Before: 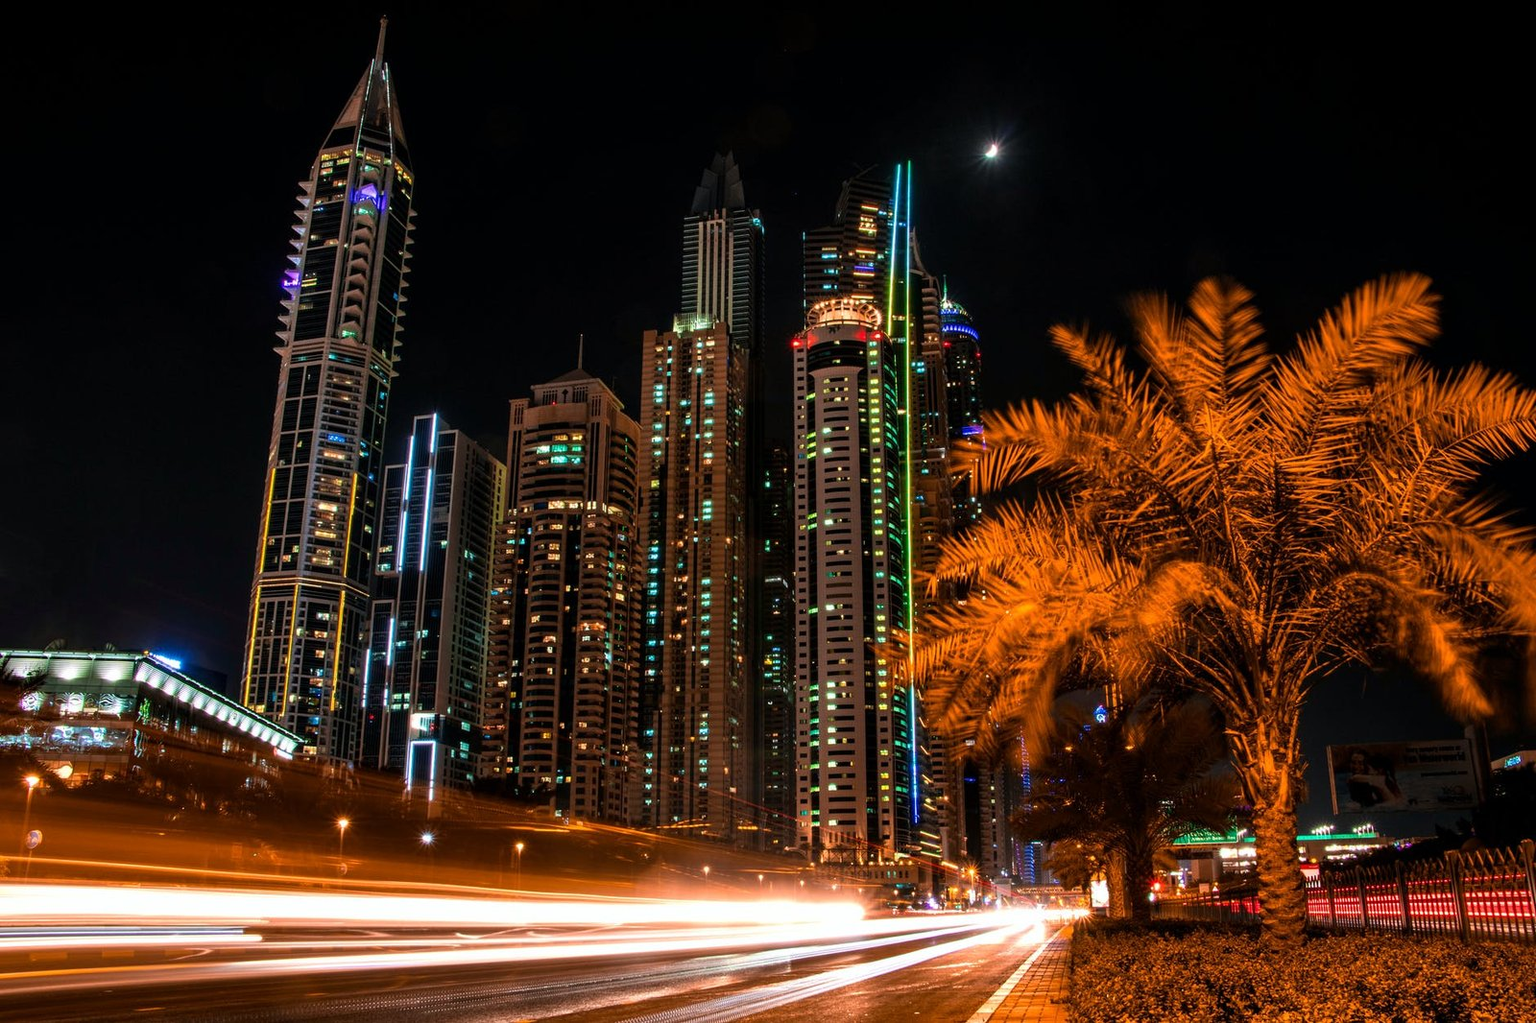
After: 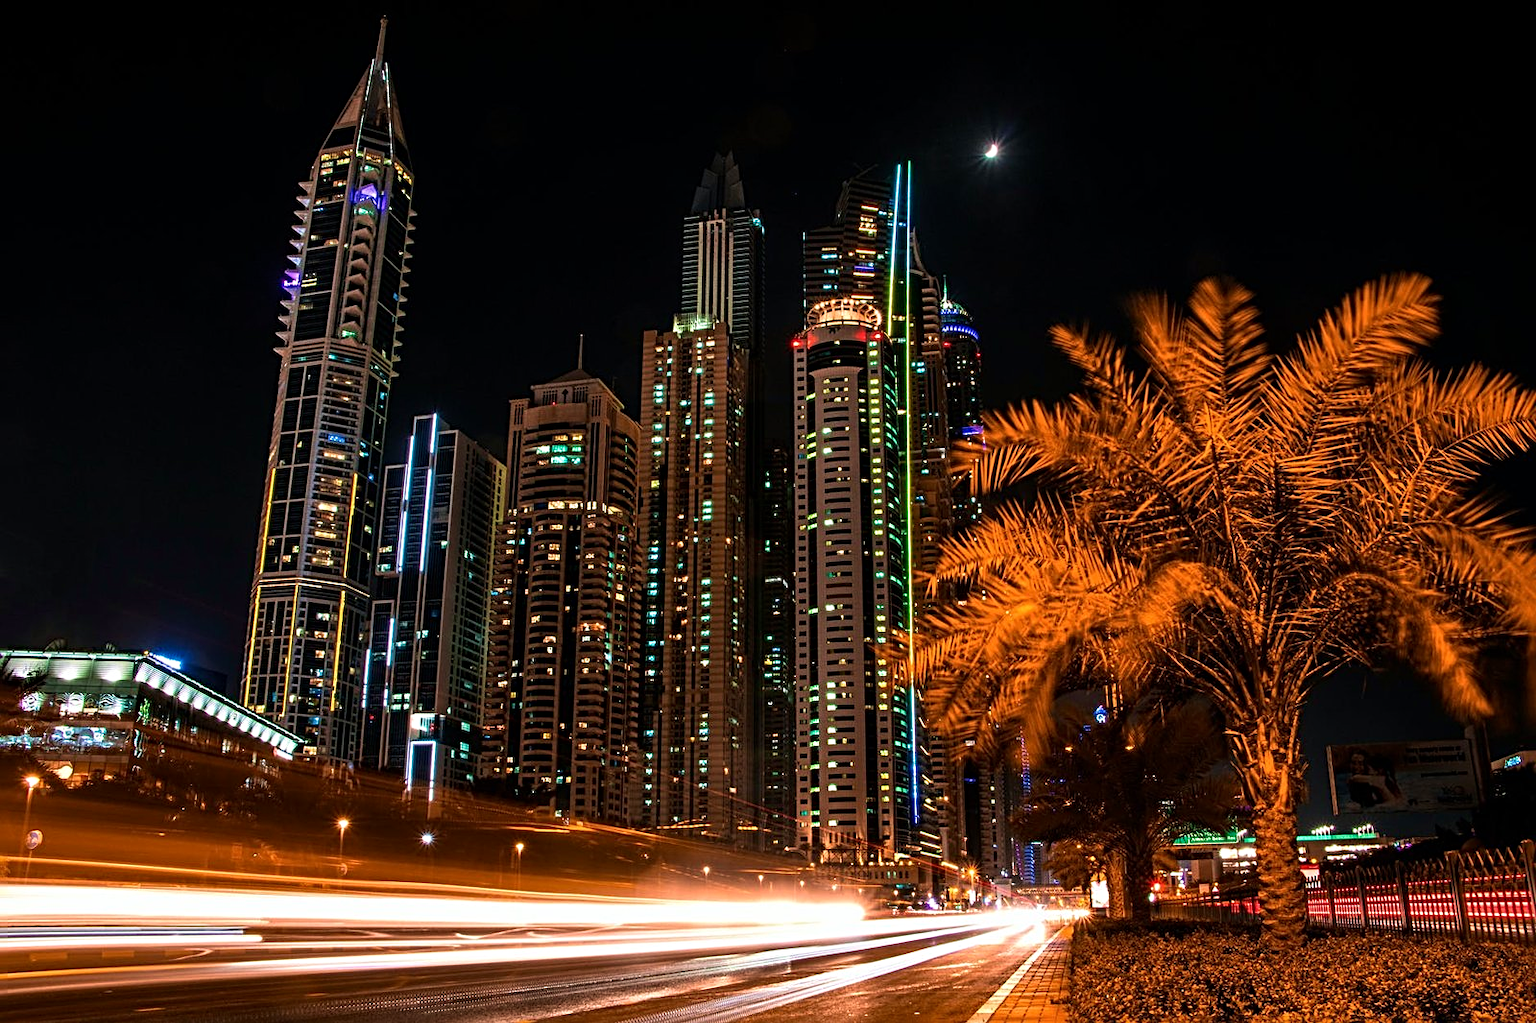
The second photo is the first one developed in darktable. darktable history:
velvia: on, module defaults
sharpen: radius 3.109
contrast brightness saturation: contrast 0.075
